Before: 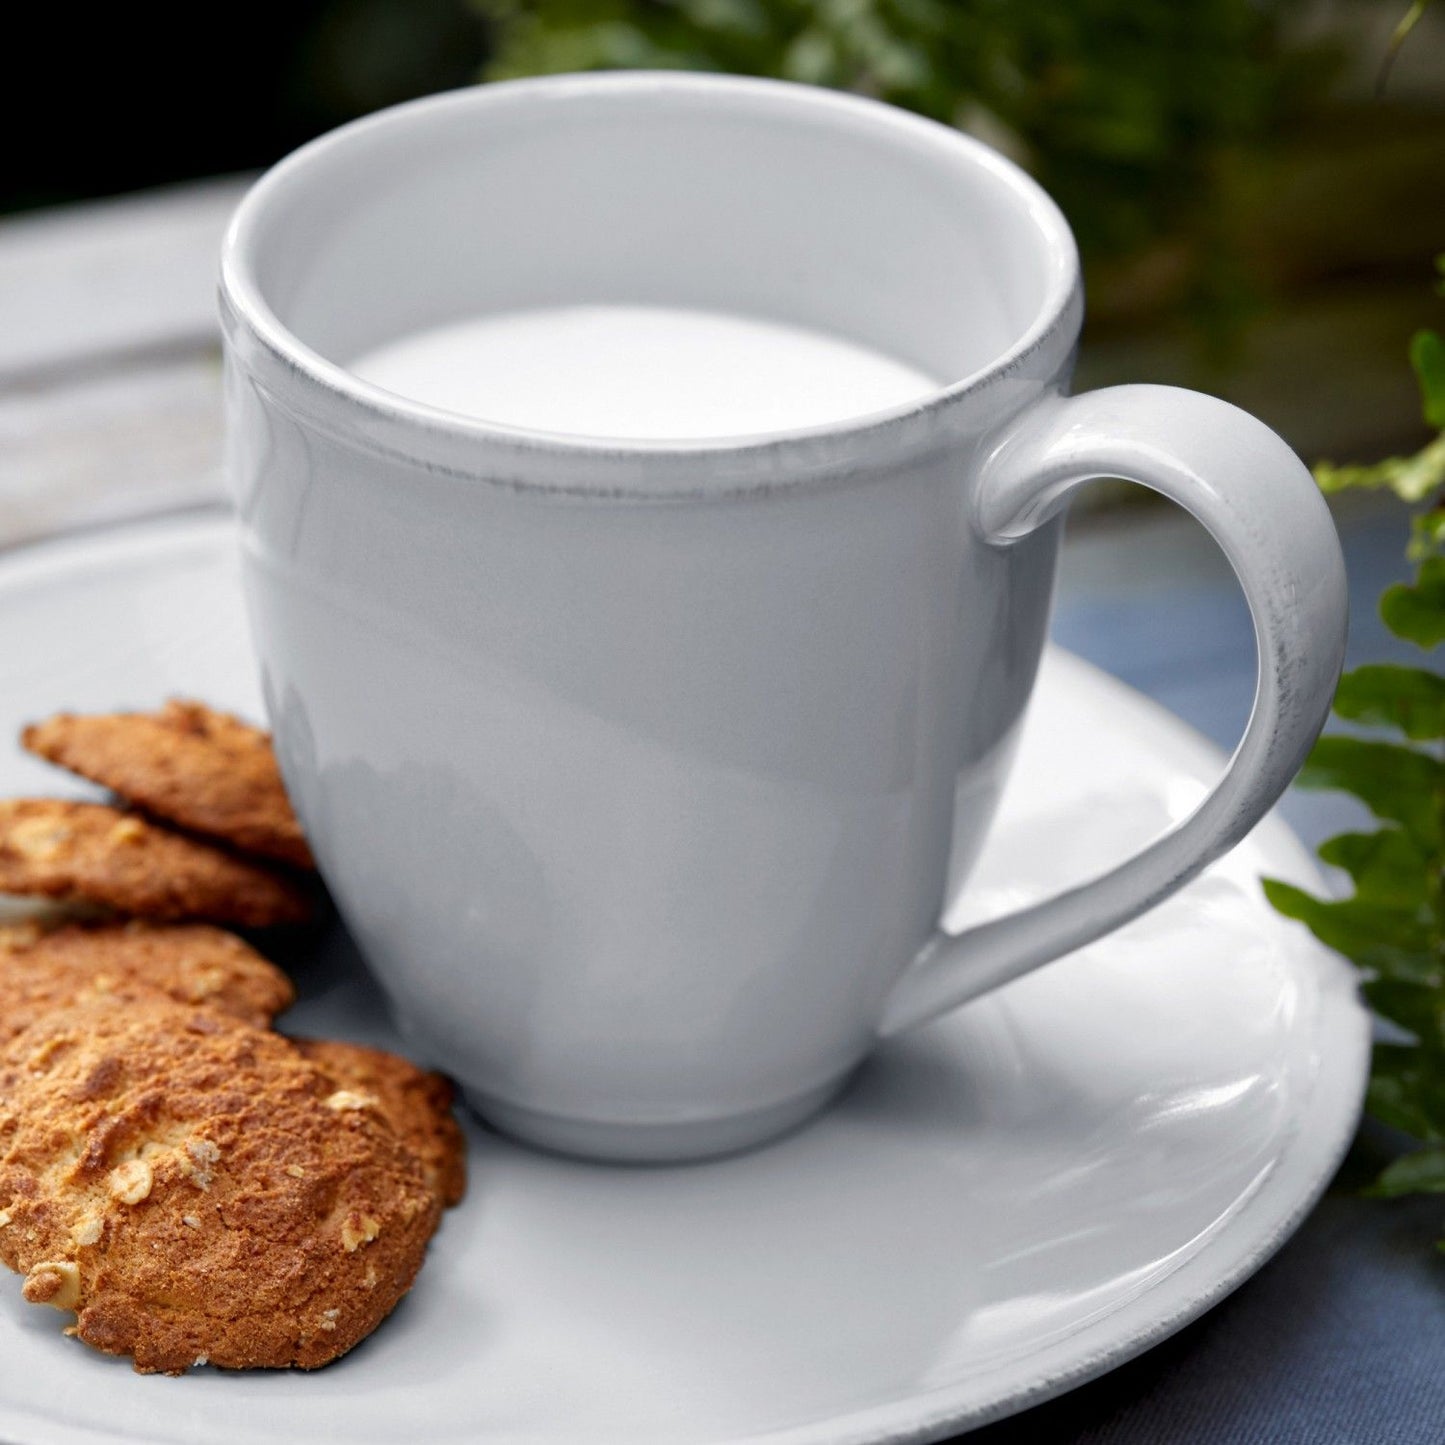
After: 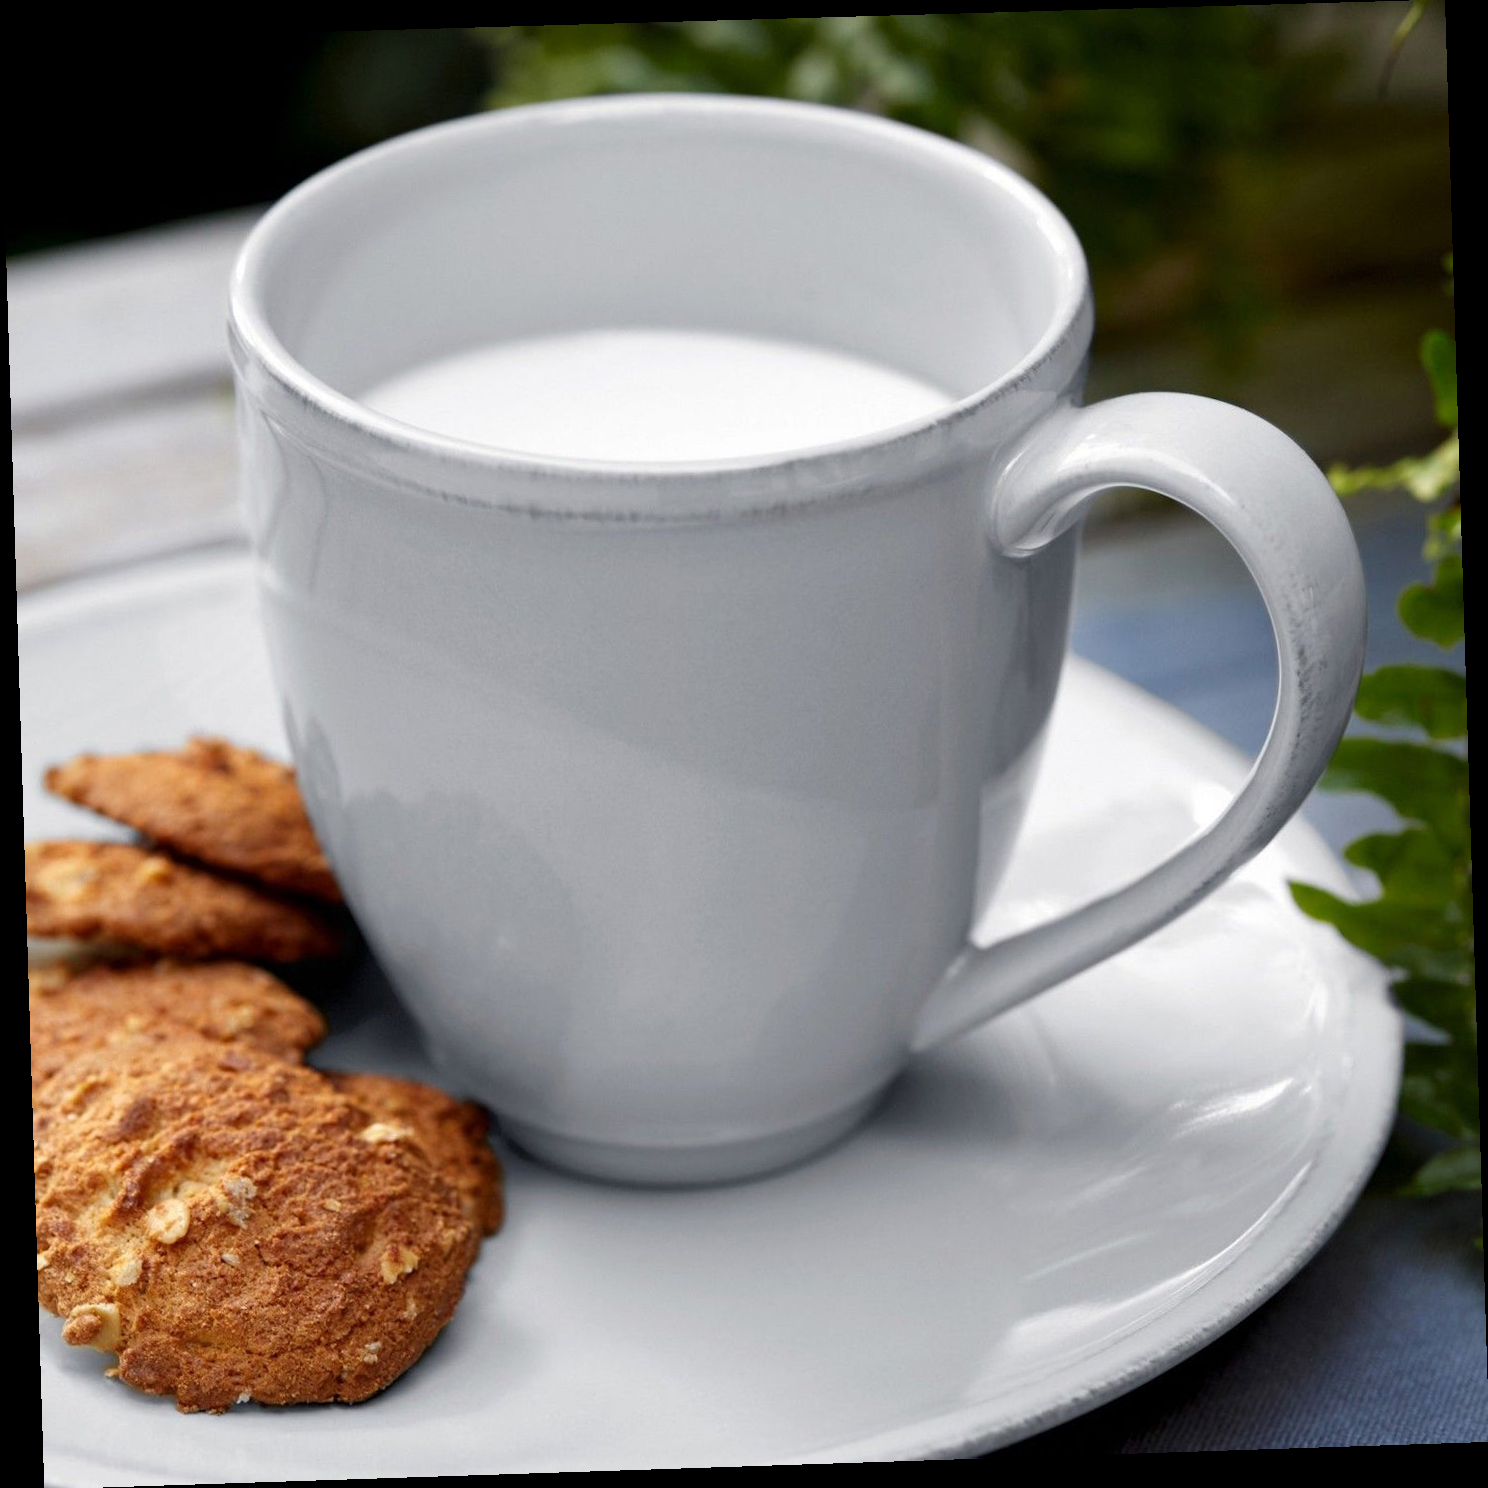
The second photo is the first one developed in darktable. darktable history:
rotate and perspective: rotation -1.77°, lens shift (horizontal) 0.004, automatic cropping off
